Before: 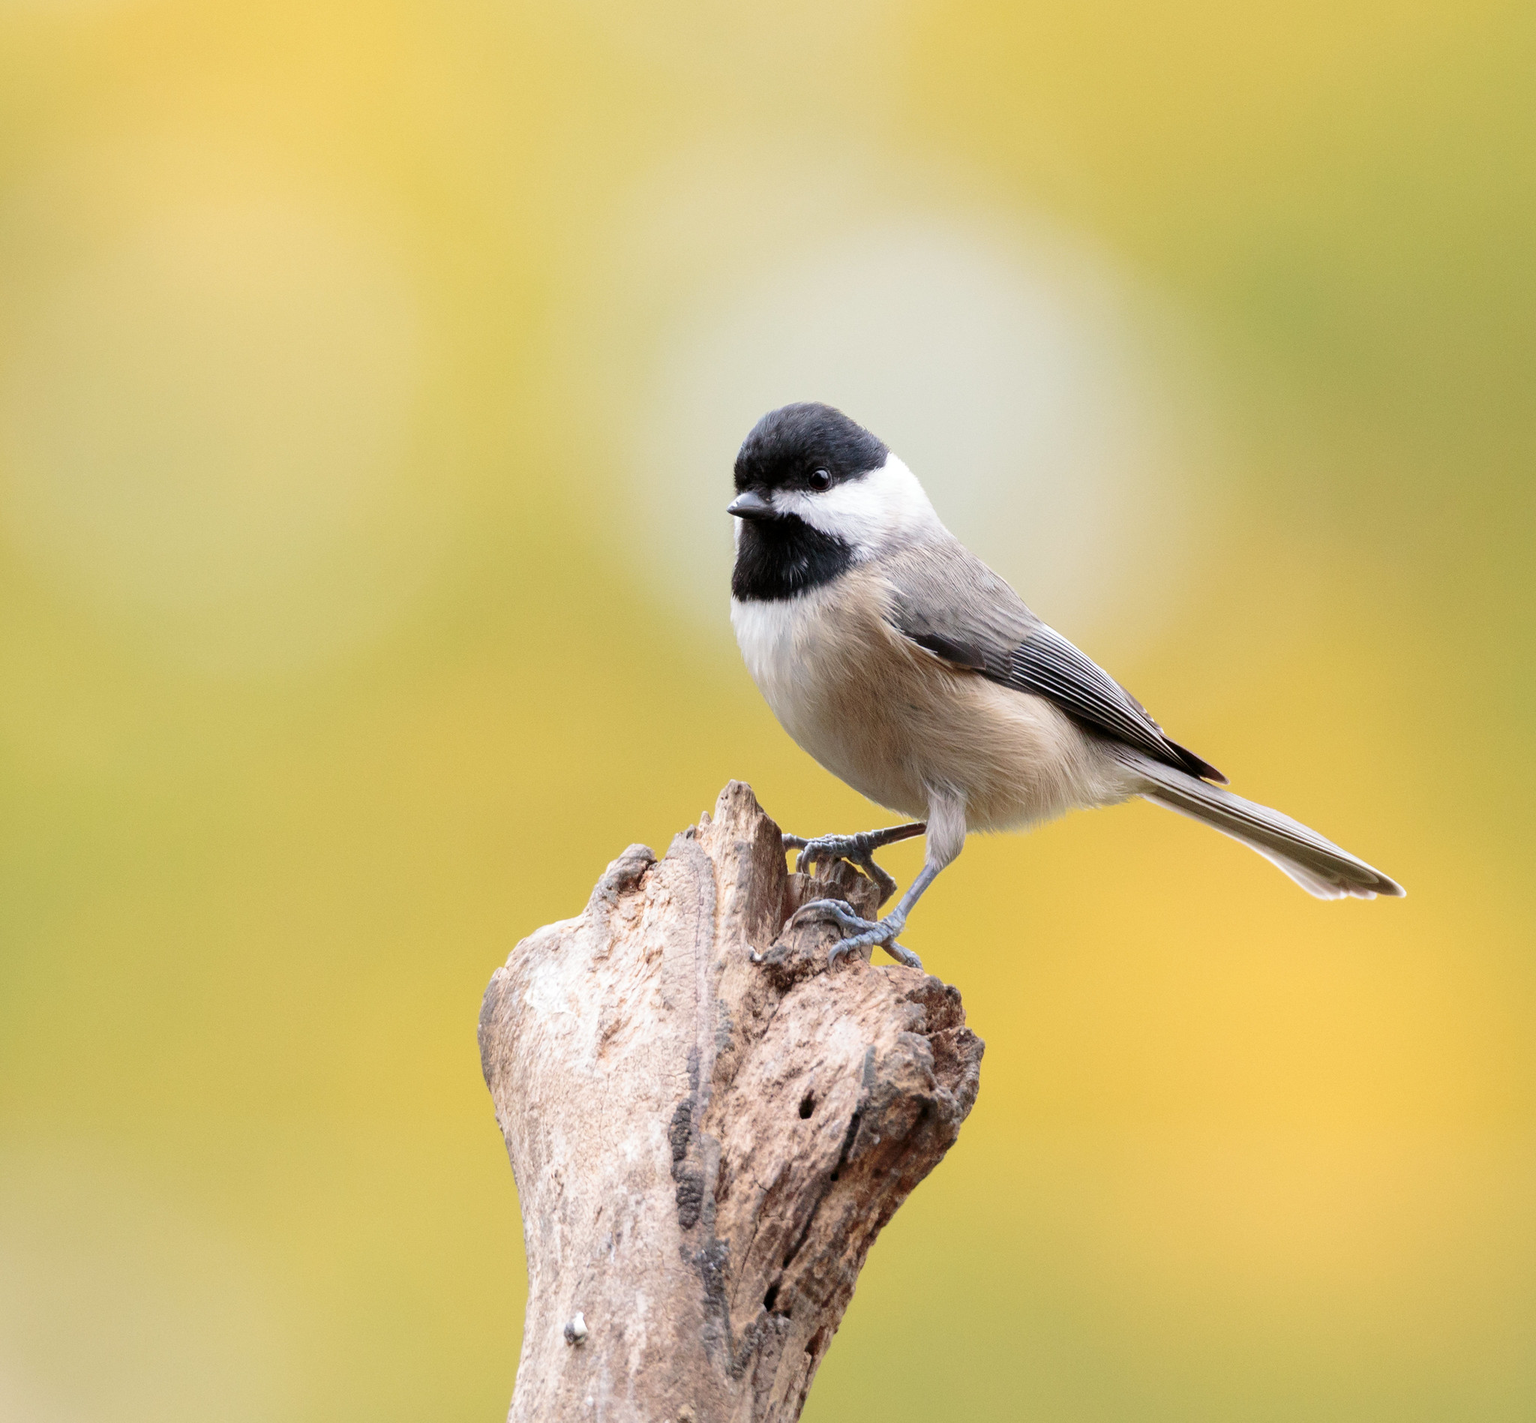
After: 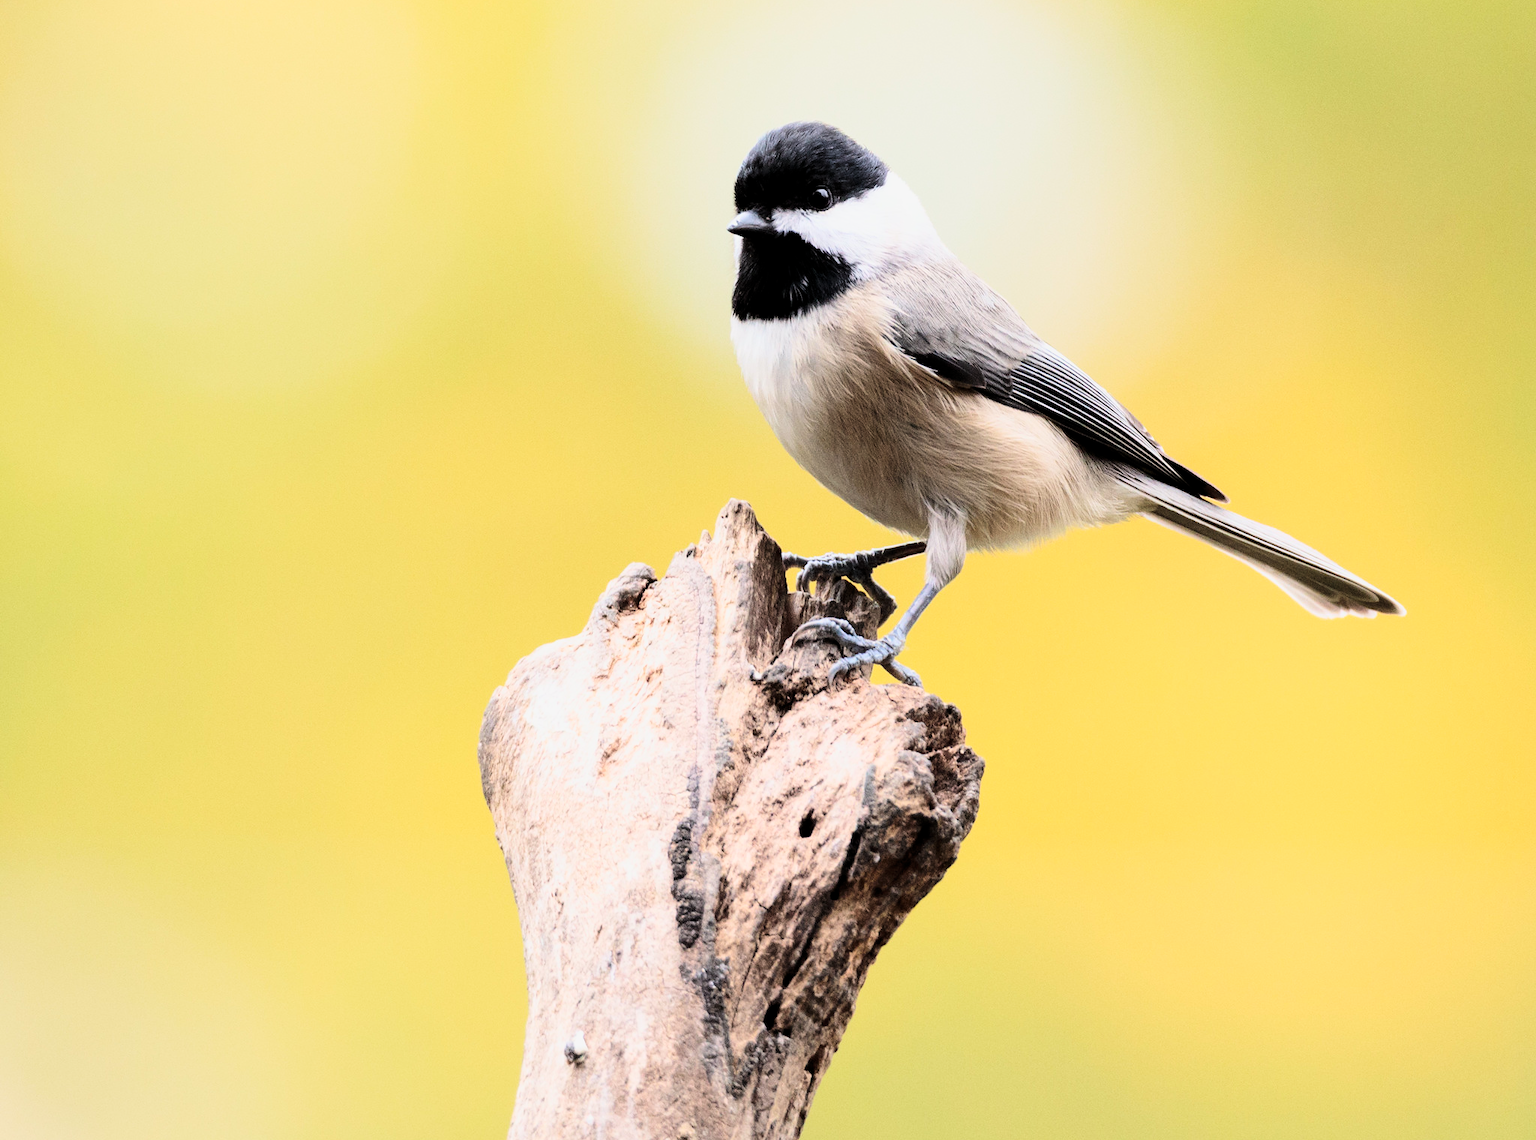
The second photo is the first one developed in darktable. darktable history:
tone curve: curves: ch0 [(0, 0) (0.187, 0.12) (0.384, 0.363) (0.577, 0.681) (0.735, 0.881) (0.864, 0.959) (1, 0.987)]; ch1 [(0, 0) (0.402, 0.36) (0.476, 0.466) (0.501, 0.501) (0.518, 0.514) (0.564, 0.614) (0.614, 0.664) (0.741, 0.829) (1, 1)]; ch2 [(0, 0) (0.429, 0.387) (0.483, 0.481) (0.503, 0.501) (0.522, 0.531) (0.564, 0.605) (0.615, 0.697) (0.702, 0.774) (1, 0.895)], color space Lab, linked channels, preserve colors none
crop and rotate: top 19.794%
filmic rgb: black relative exposure -7.76 EV, white relative exposure 4.37 EV, target black luminance 0%, hardness 3.76, latitude 50.75%, contrast 1.067, highlights saturation mix 8.79%, shadows ↔ highlights balance -0.258%
